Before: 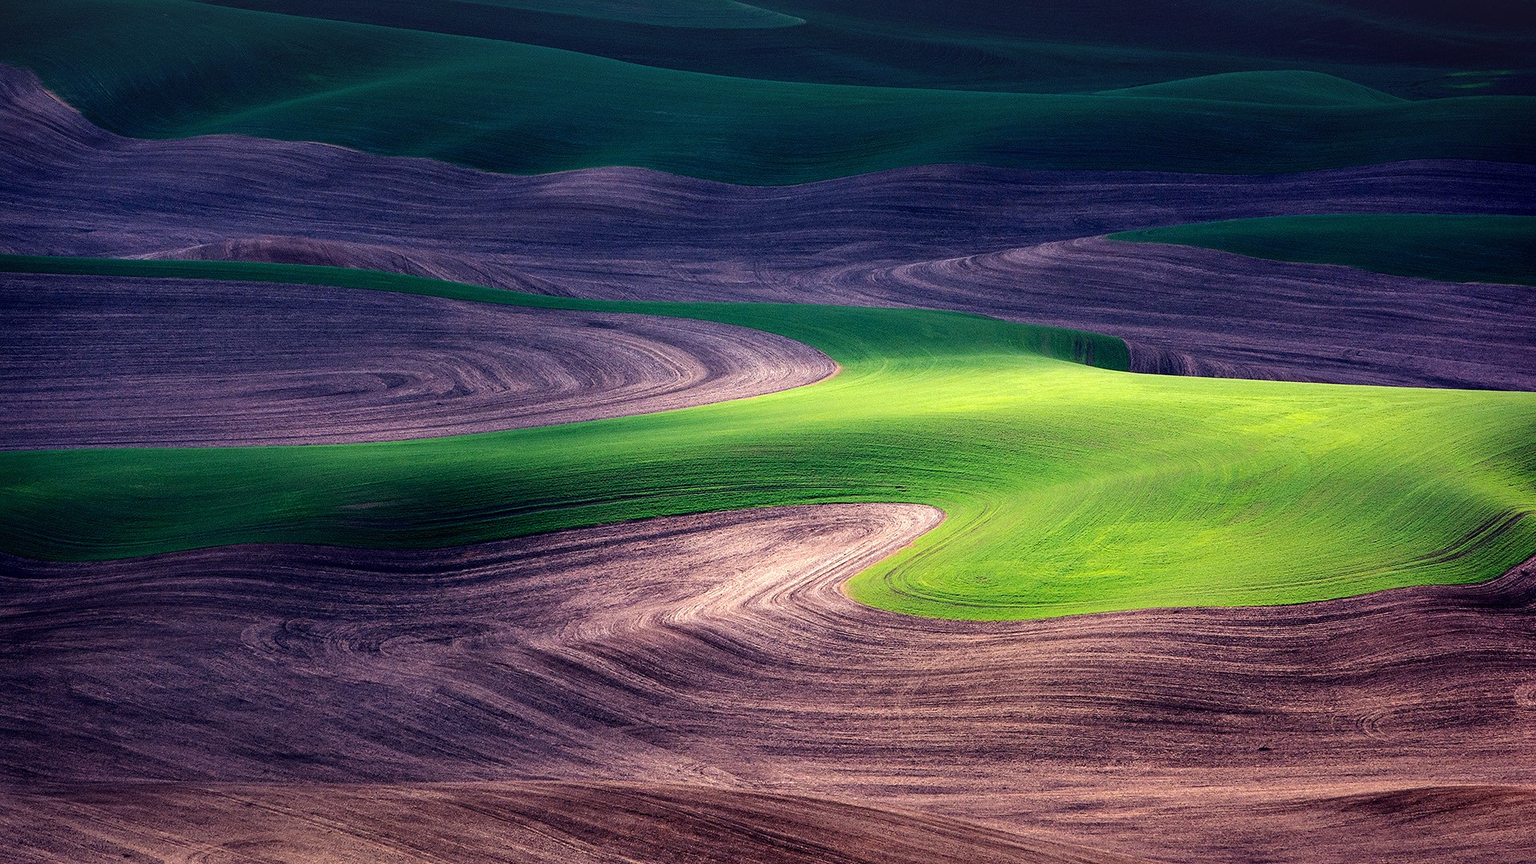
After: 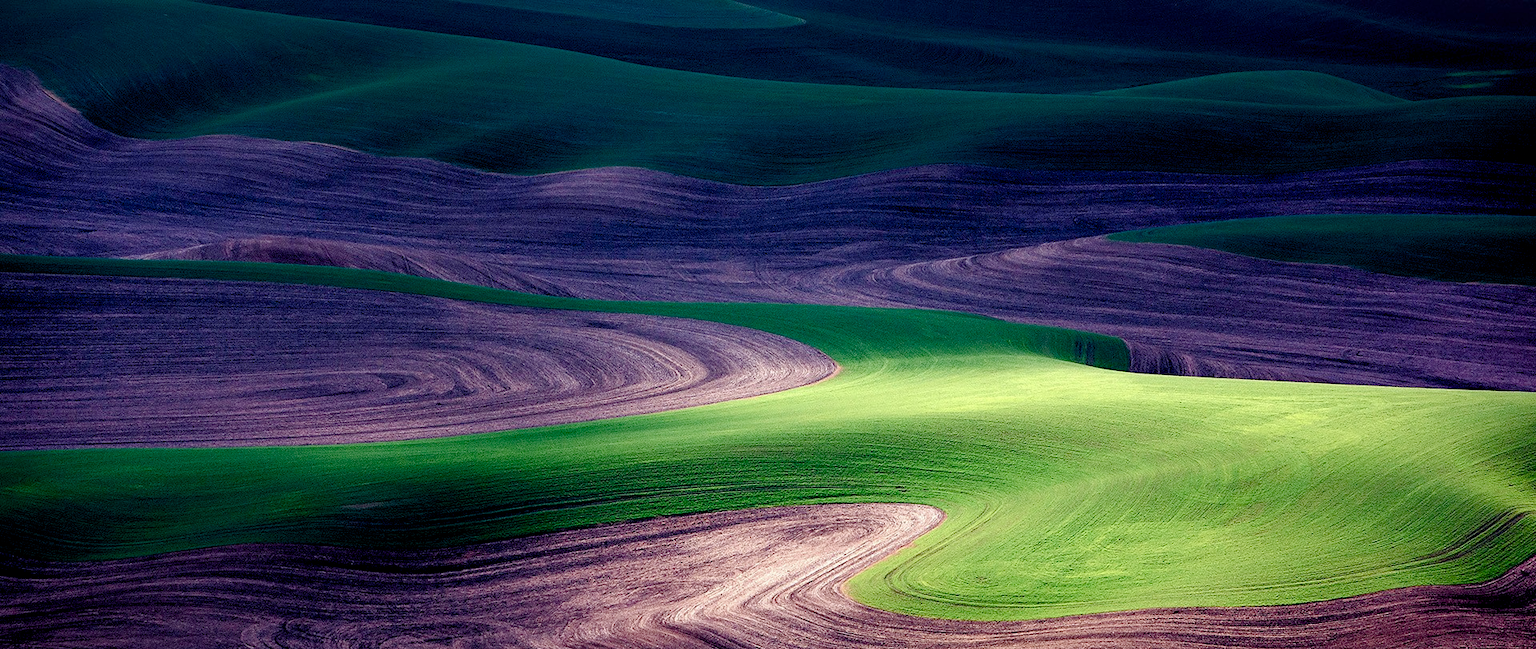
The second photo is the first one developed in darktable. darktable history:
crop: bottom 24.792%
color balance rgb: global offset › luminance -0.483%, perceptual saturation grading › global saturation 20%, perceptual saturation grading › highlights -50.322%, perceptual saturation grading › shadows 30.668%
